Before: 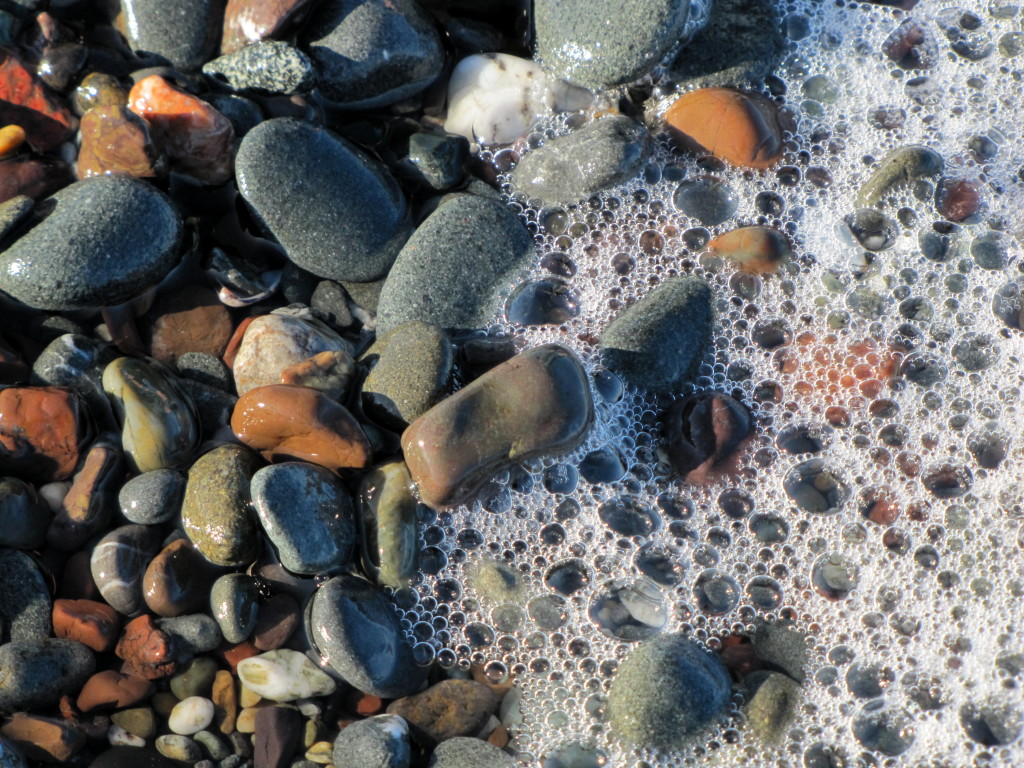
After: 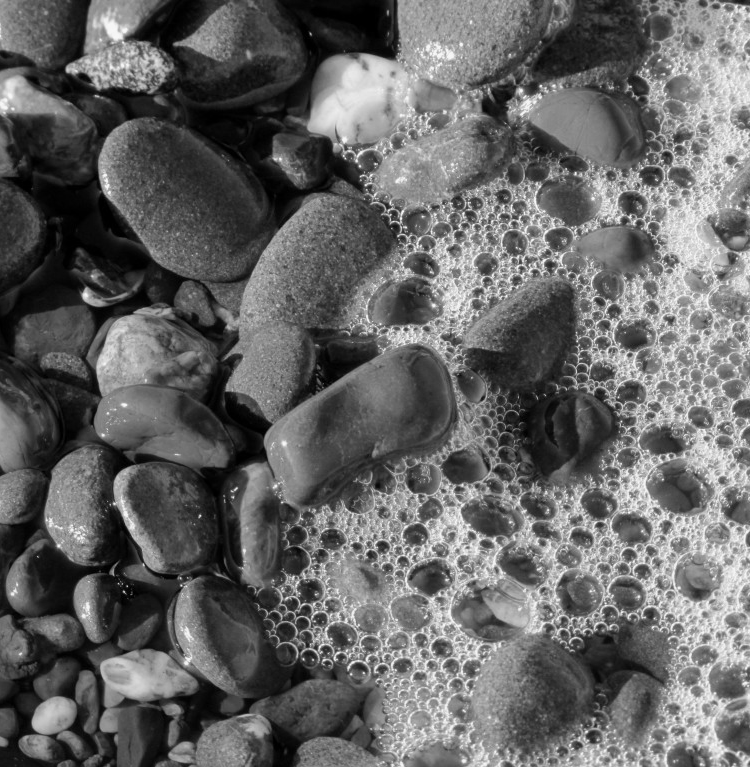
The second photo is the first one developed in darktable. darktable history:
crop: left 13.443%, right 13.31%
color calibration: output gray [0.21, 0.42, 0.37, 0], gray › normalize channels true, illuminant same as pipeline (D50), adaptation XYZ, x 0.346, y 0.359, gamut compression 0
